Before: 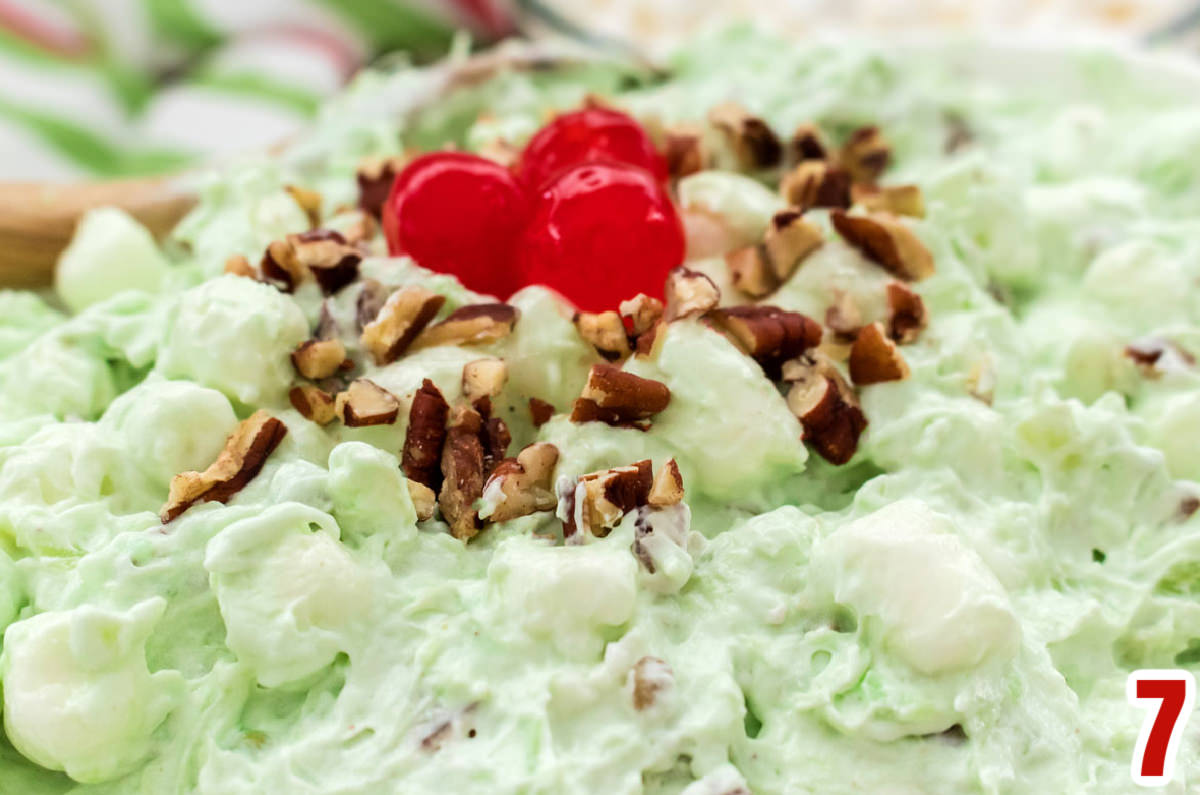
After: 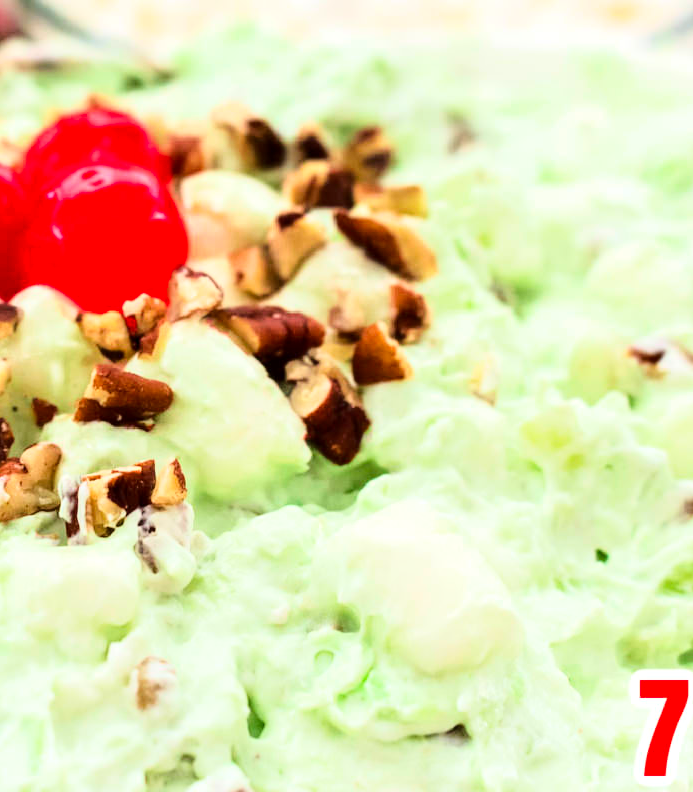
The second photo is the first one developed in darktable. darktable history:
contrast brightness saturation: contrast 0.038, saturation 0.156
local contrast: highlights 100%, shadows 98%, detail 119%, midtone range 0.2
crop: left 41.476%
base curve: curves: ch0 [(0, 0) (0.028, 0.03) (0.121, 0.232) (0.46, 0.748) (0.859, 0.968) (1, 1)]
